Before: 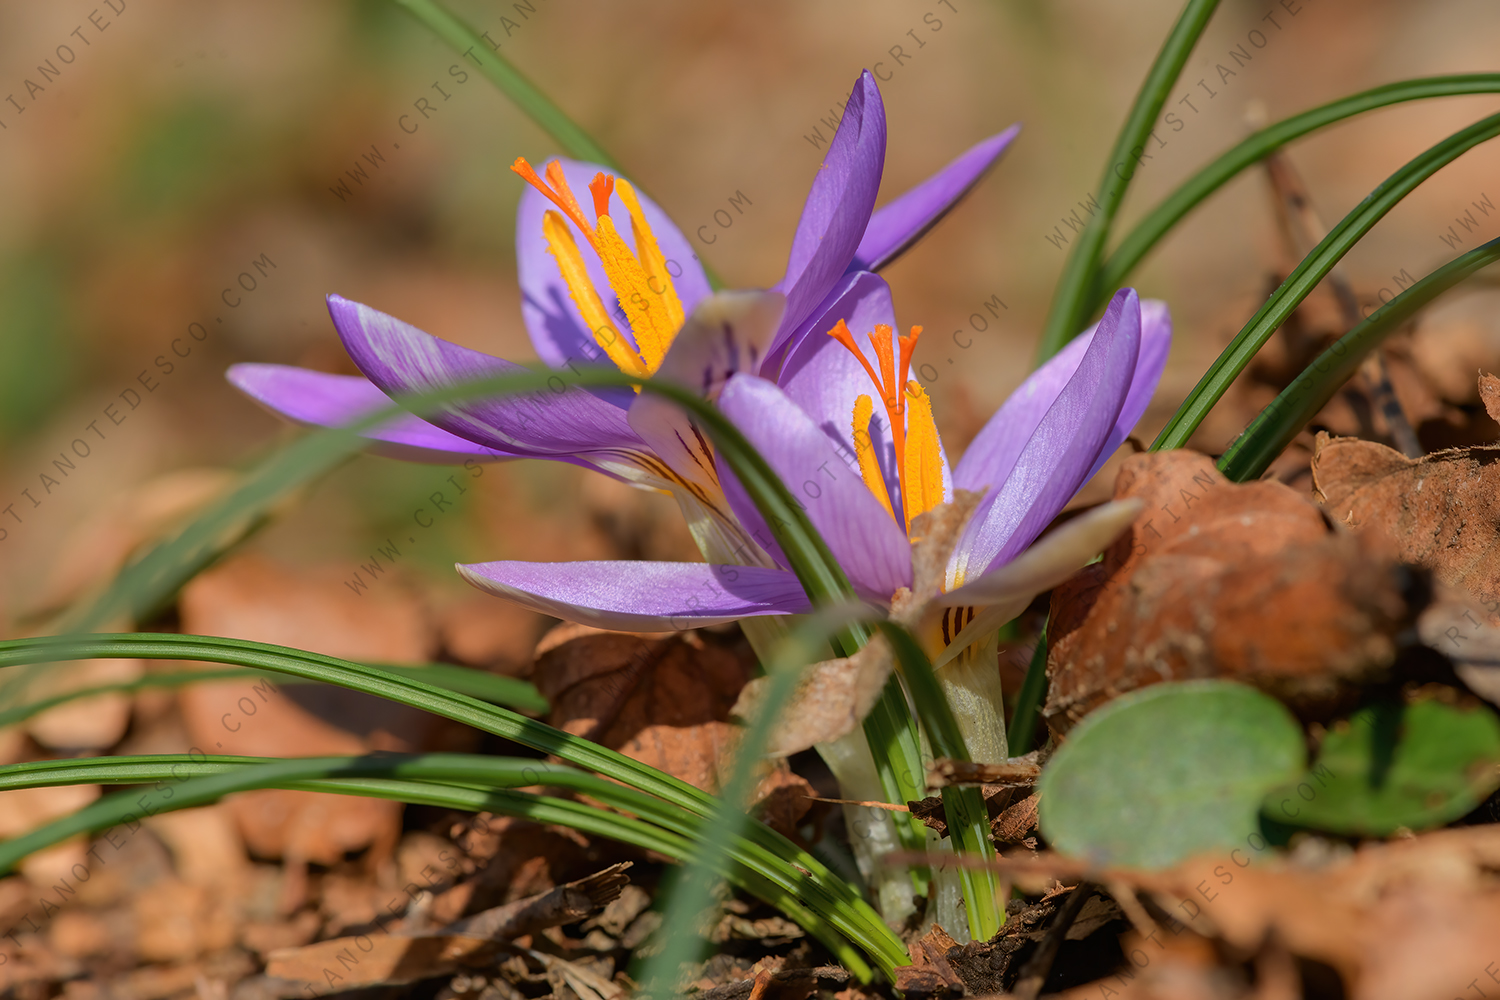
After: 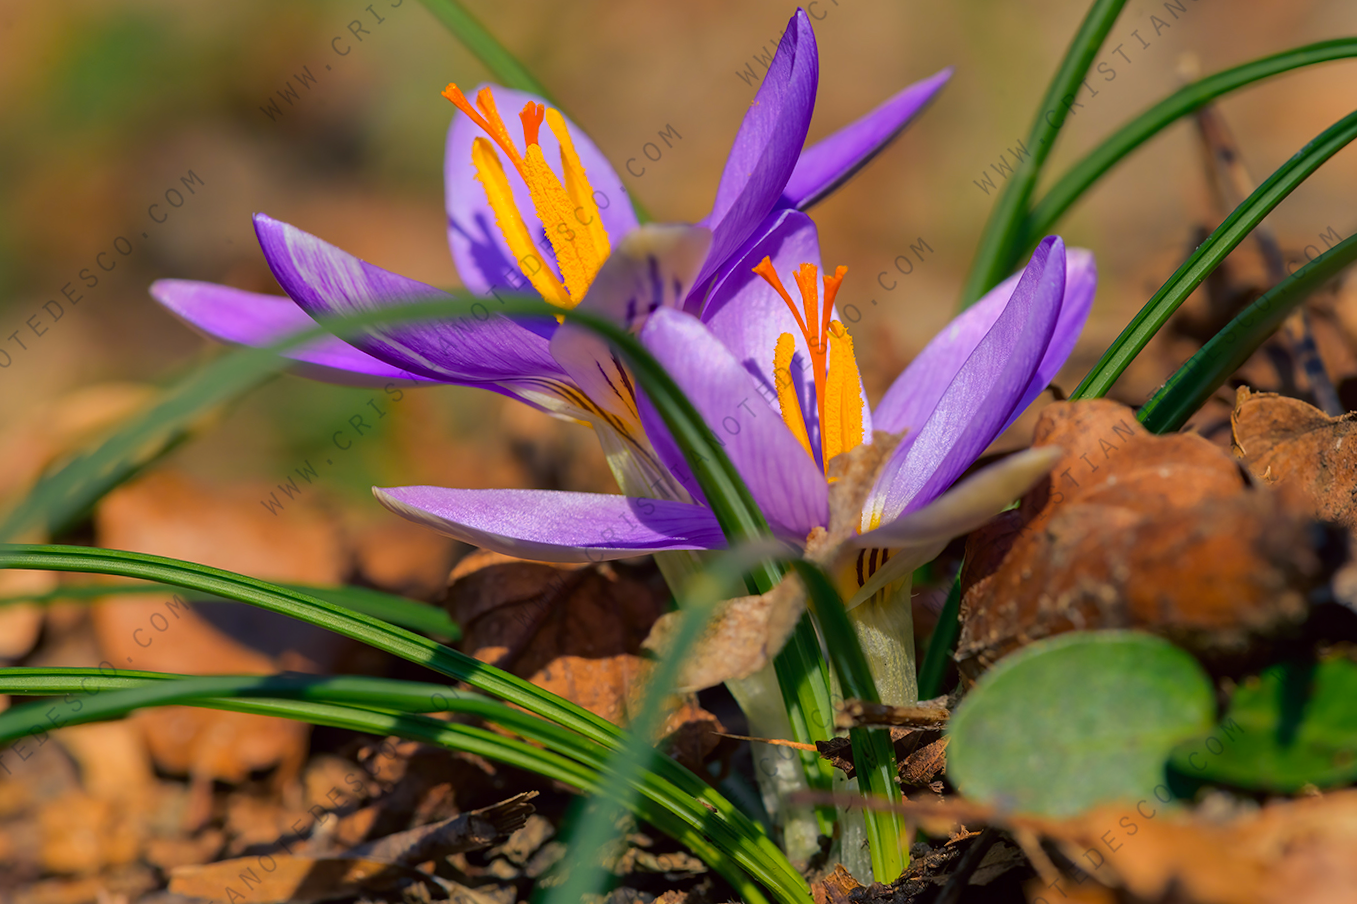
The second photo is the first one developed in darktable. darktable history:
color balance rgb: shadows lift › luminance -40.73%, shadows lift › chroma 14.218%, shadows lift › hue 258.42°, perceptual saturation grading › global saturation 19.423%, global vibrance 20%
color correction: highlights a* -0.883, highlights b* 4.54, shadows a* 3.65
crop and rotate: angle -2.06°, left 3.095%, top 4.335%, right 1.571%, bottom 0.436%
